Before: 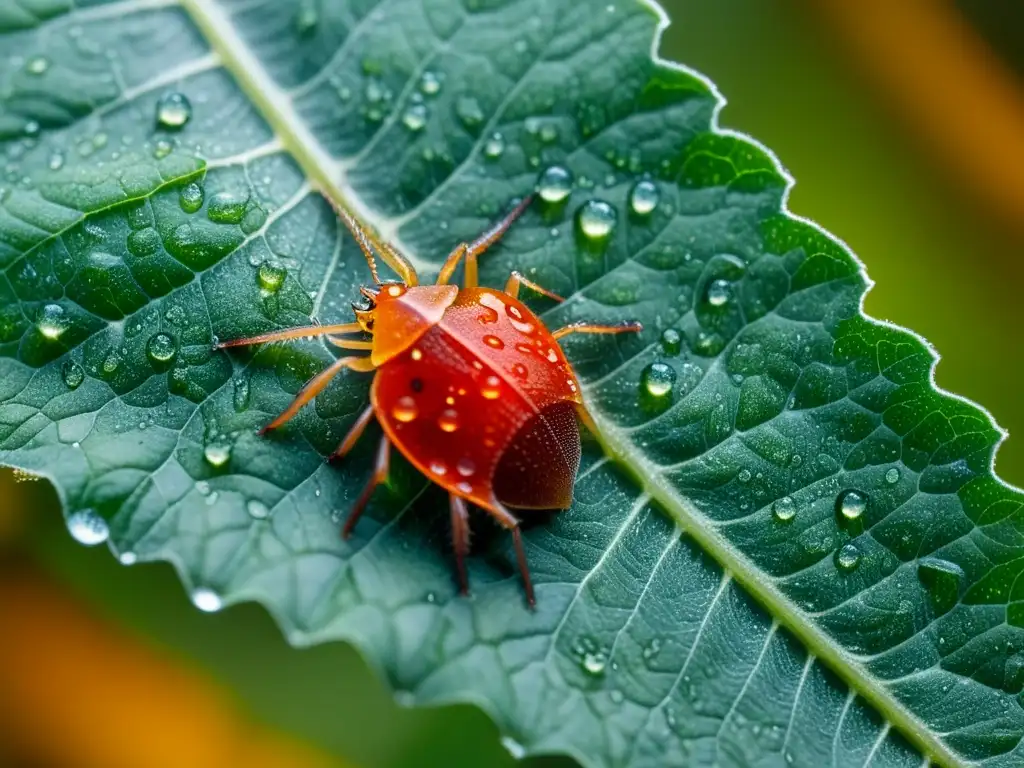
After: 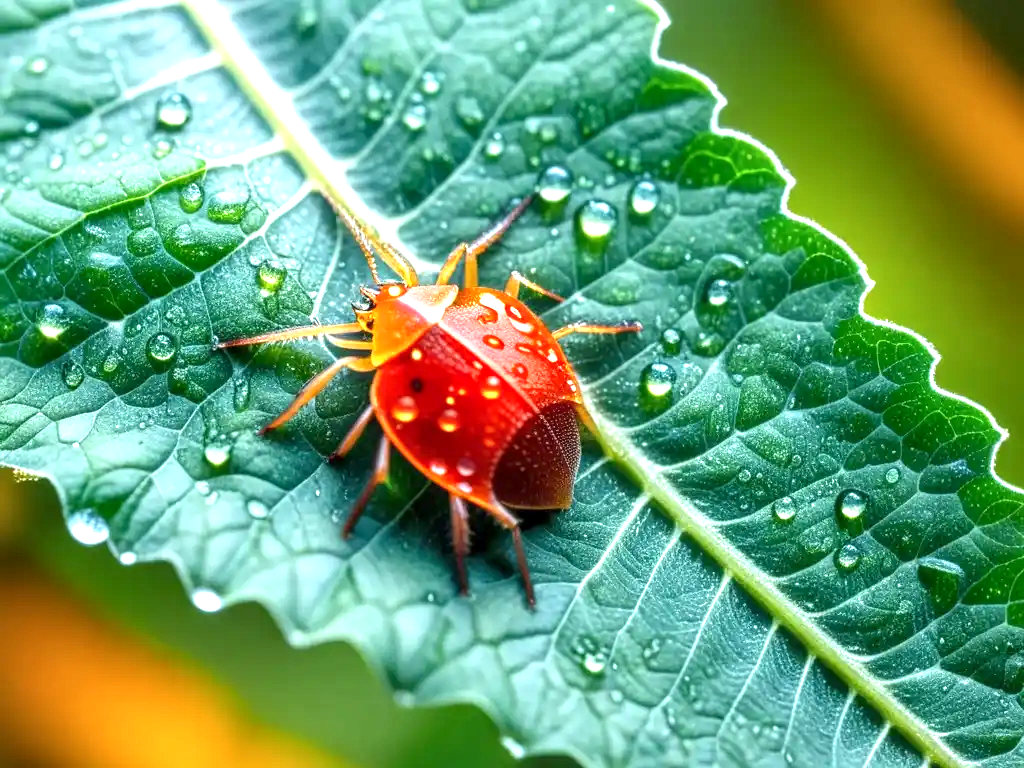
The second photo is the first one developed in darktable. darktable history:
exposure: black level correction 0, exposure 1.105 EV, compensate highlight preservation false
local contrast: on, module defaults
